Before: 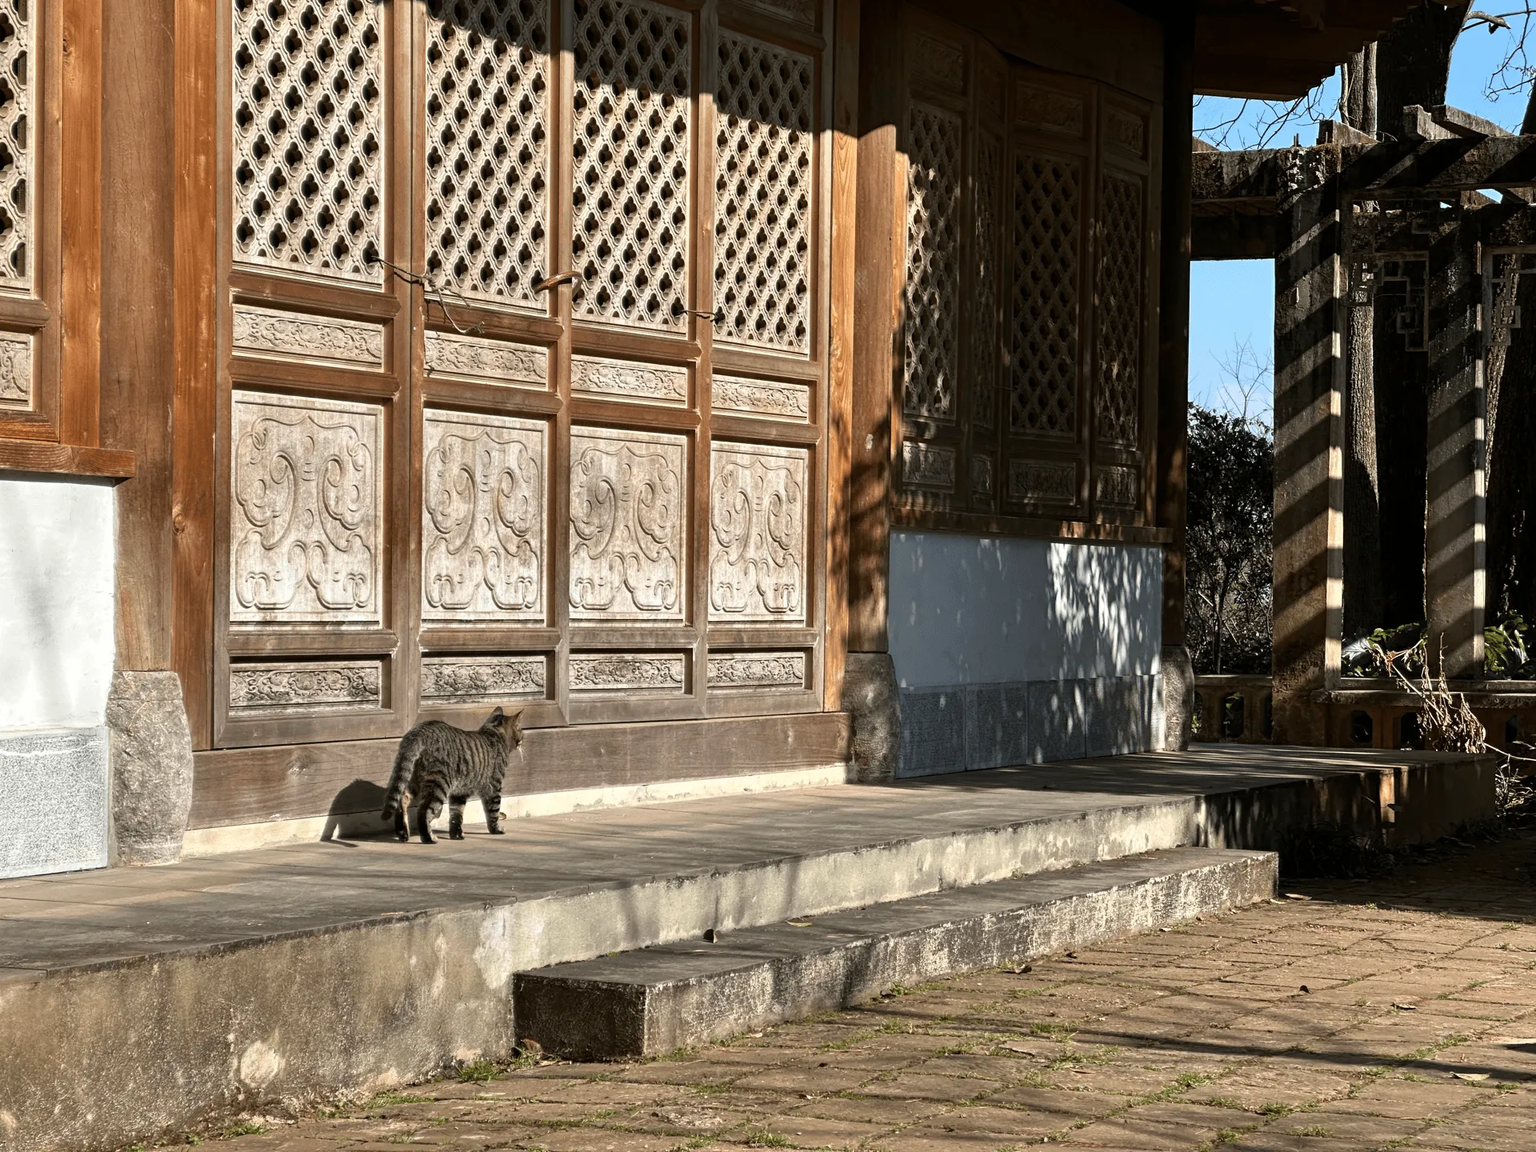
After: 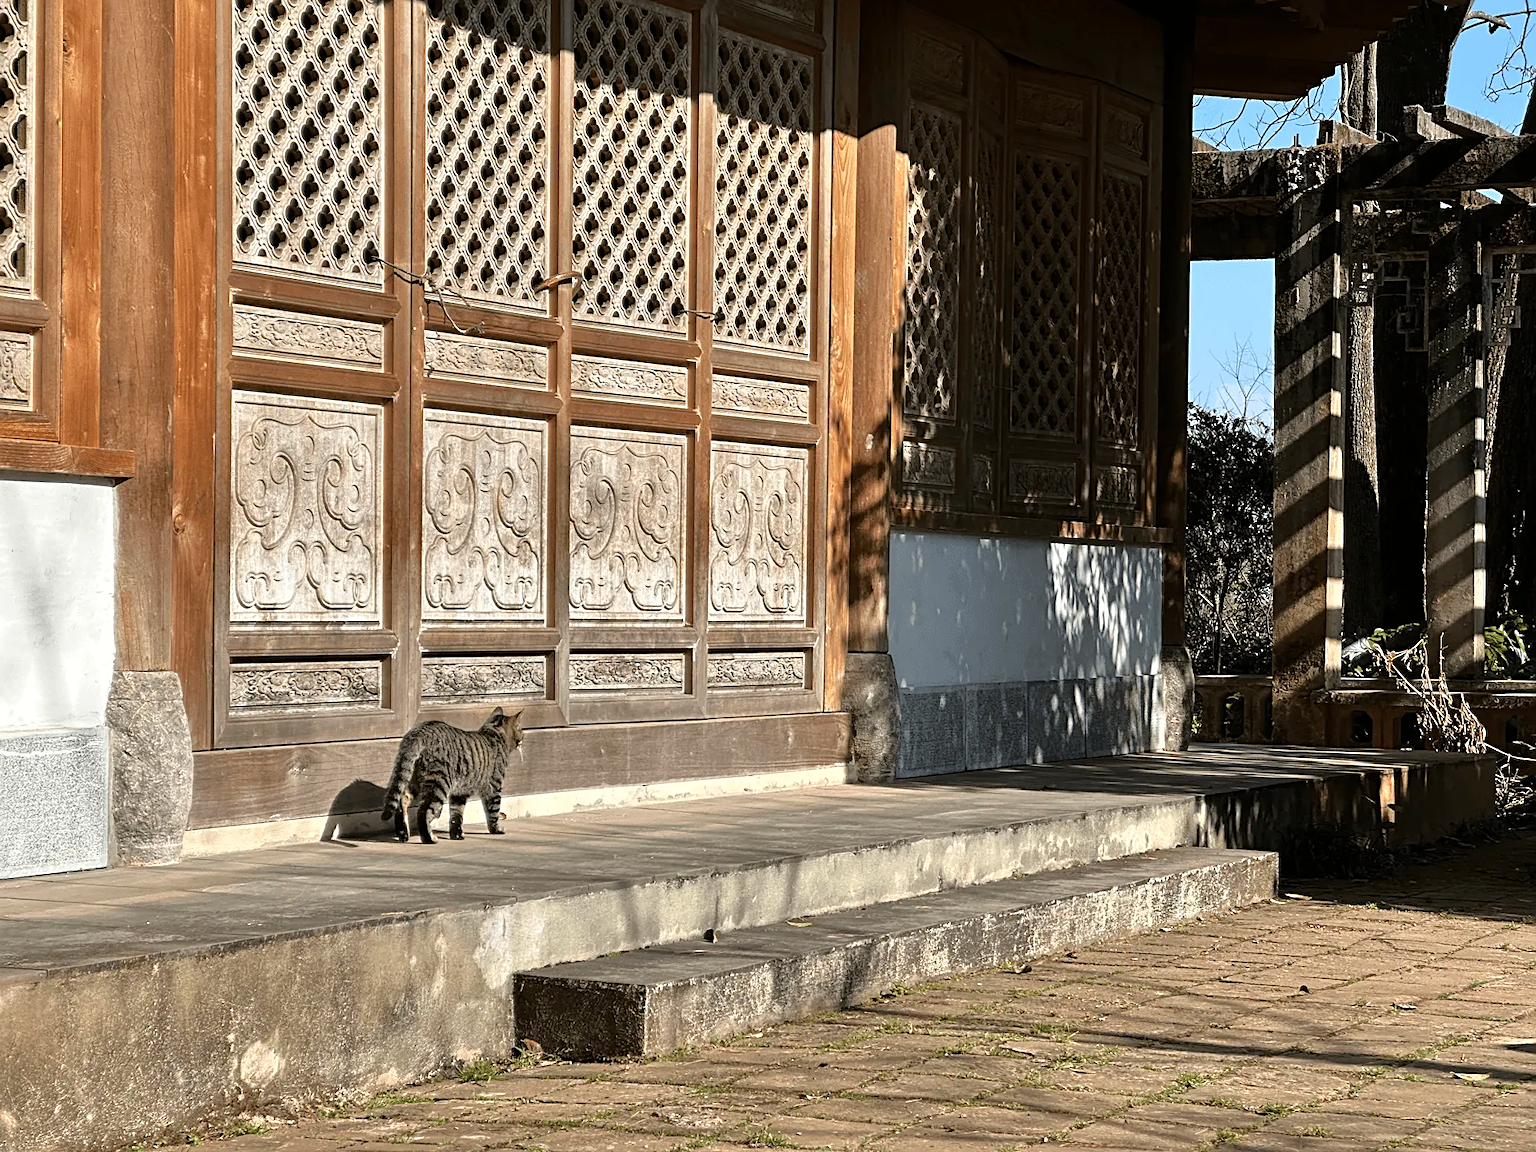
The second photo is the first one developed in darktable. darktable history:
sharpen: on, module defaults
tone equalizer: -8 EV 0.001 EV, -7 EV -0.004 EV, -6 EV 0.009 EV, -5 EV 0.032 EV, -4 EV 0.276 EV, -3 EV 0.644 EV, -2 EV 0.584 EV, -1 EV 0.187 EV, +0 EV 0.024 EV
